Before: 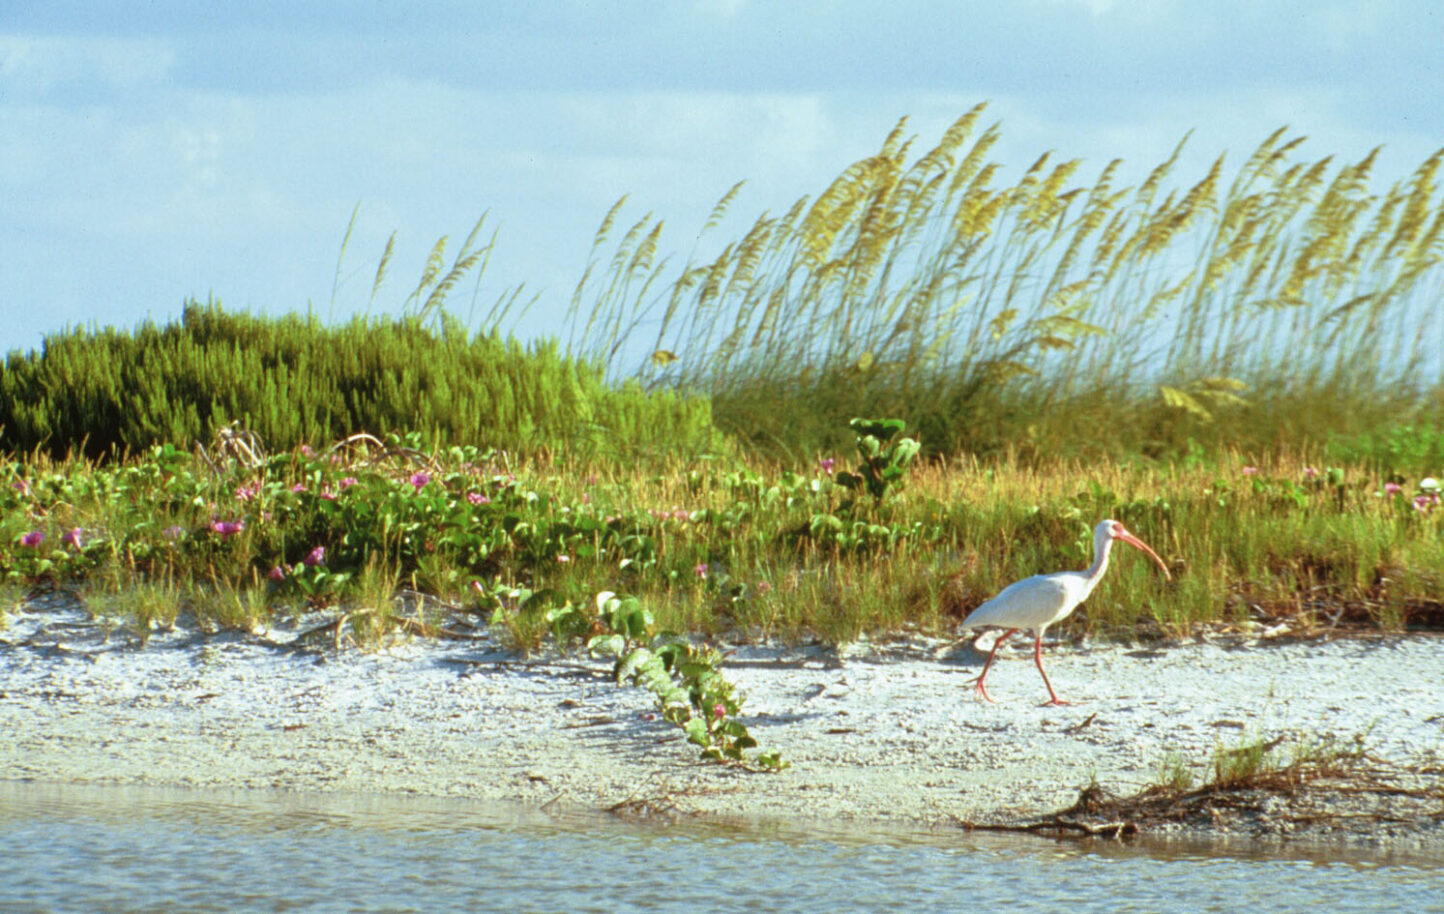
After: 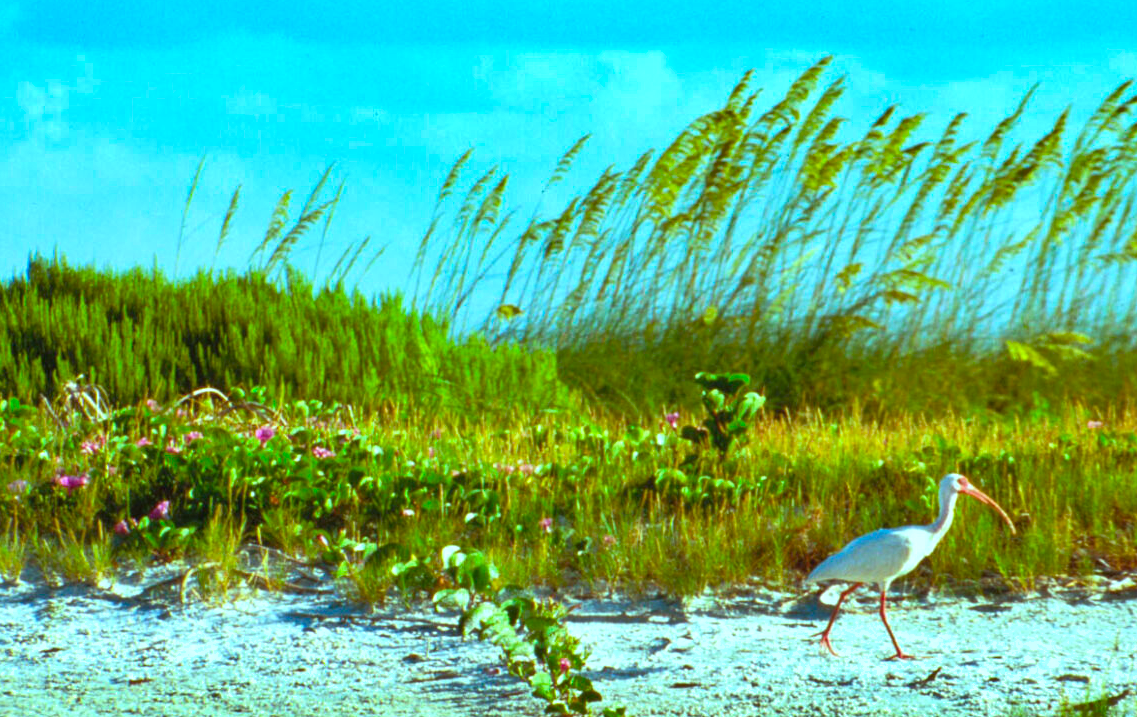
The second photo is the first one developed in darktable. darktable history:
shadows and highlights: highlights color adjustment 89.6%, soften with gaussian
color balance rgb: shadows lift › chroma 4.254%, shadows lift › hue 252.27°, highlights gain › luminance 15.353%, highlights gain › chroma 3.96%, highlights gain › hue 210.62°, perceptual saturation grading › global saturation 40.686%
crop and rotate: left 10.762%, top 5.038%, right 10.46%, bottom 16.5%
